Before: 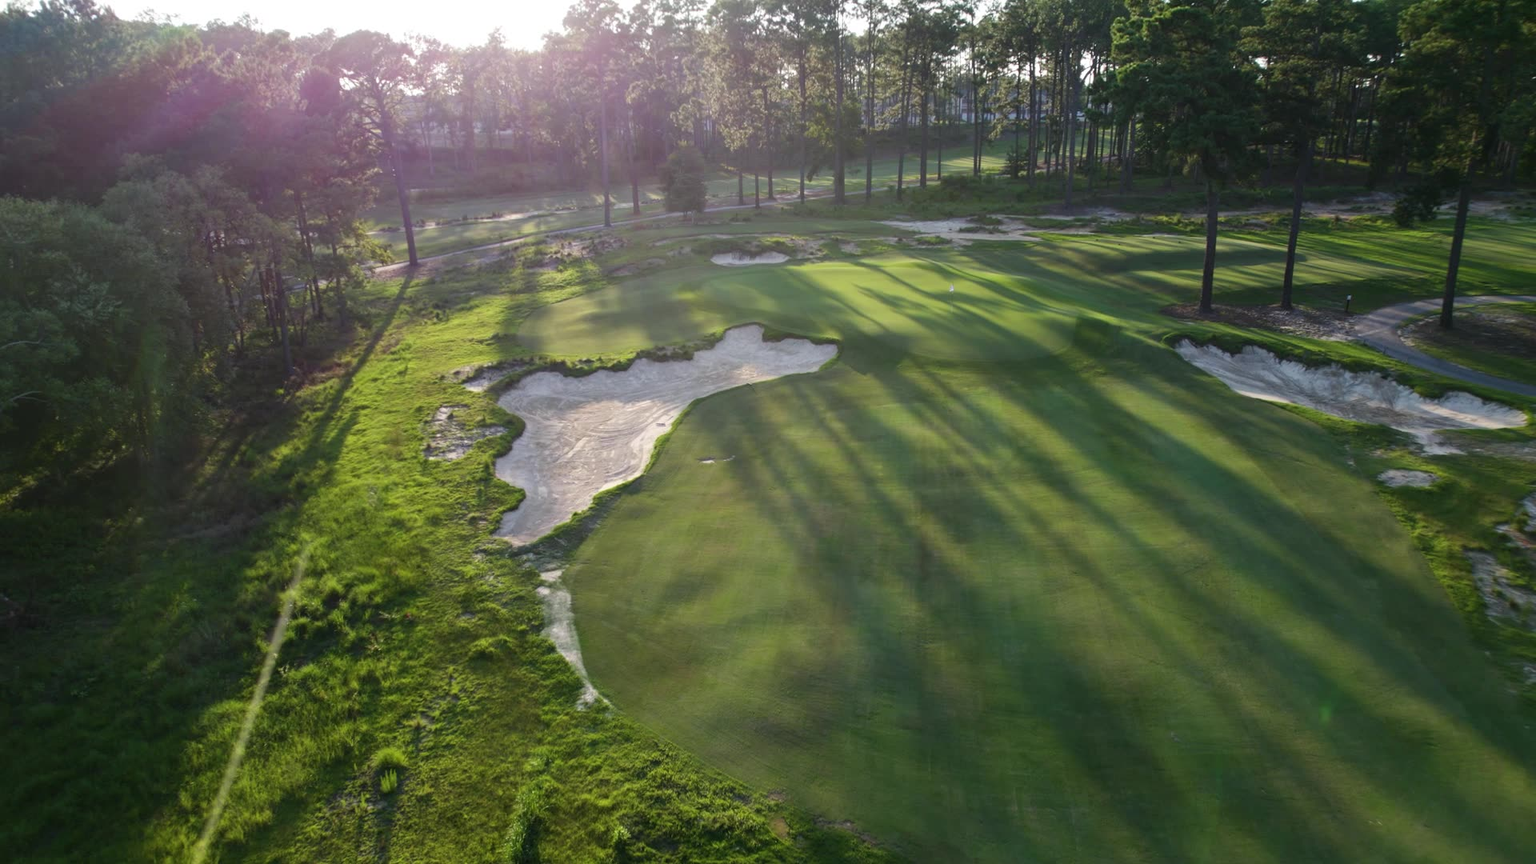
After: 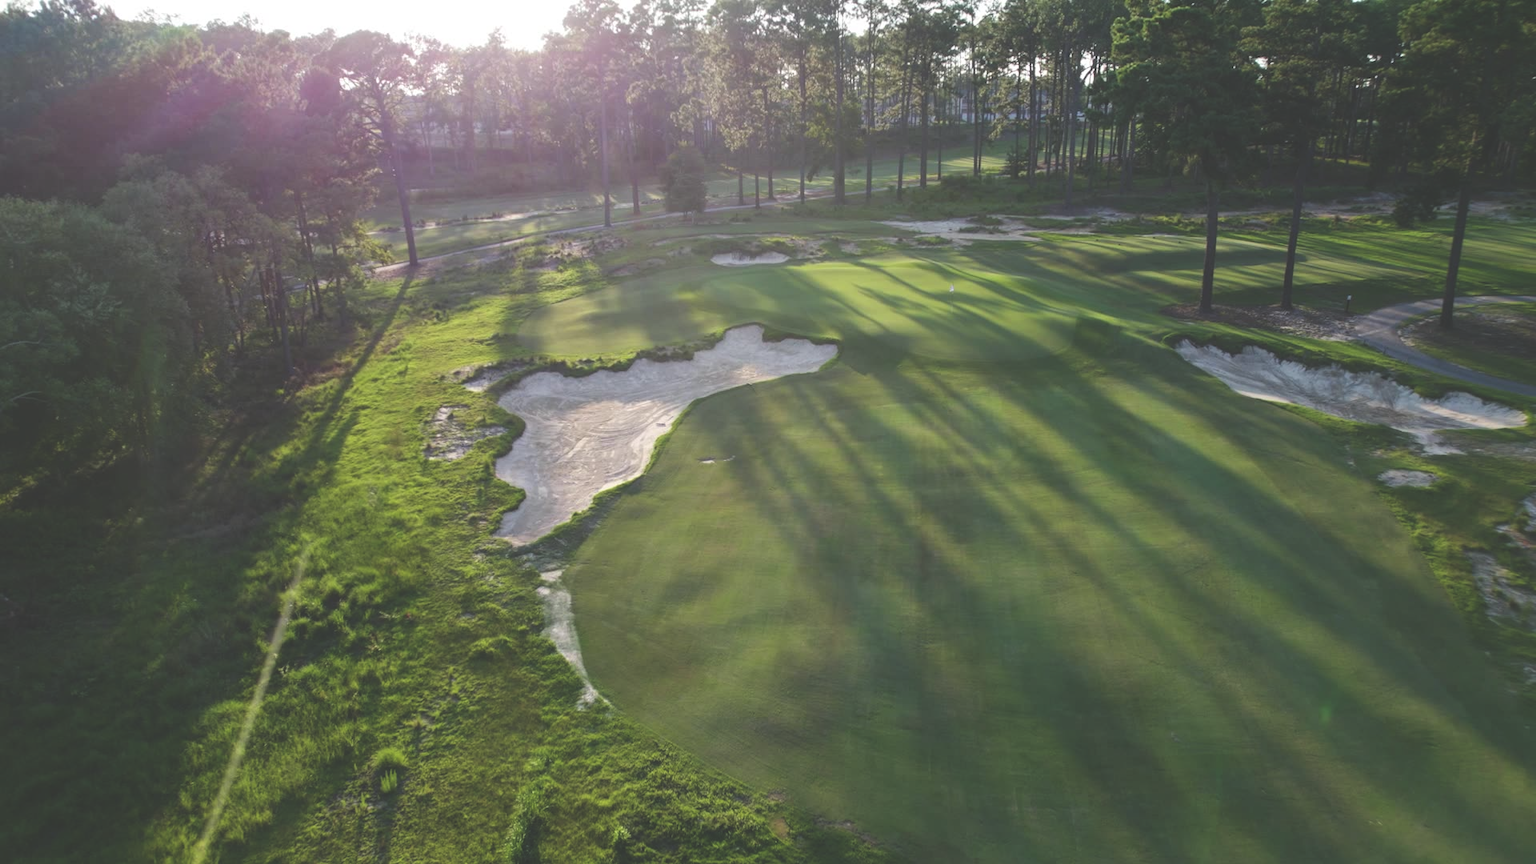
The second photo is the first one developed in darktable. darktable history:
exposure: black level correction -0.032, compensate exposure bias true, compensate highlight preservation false
